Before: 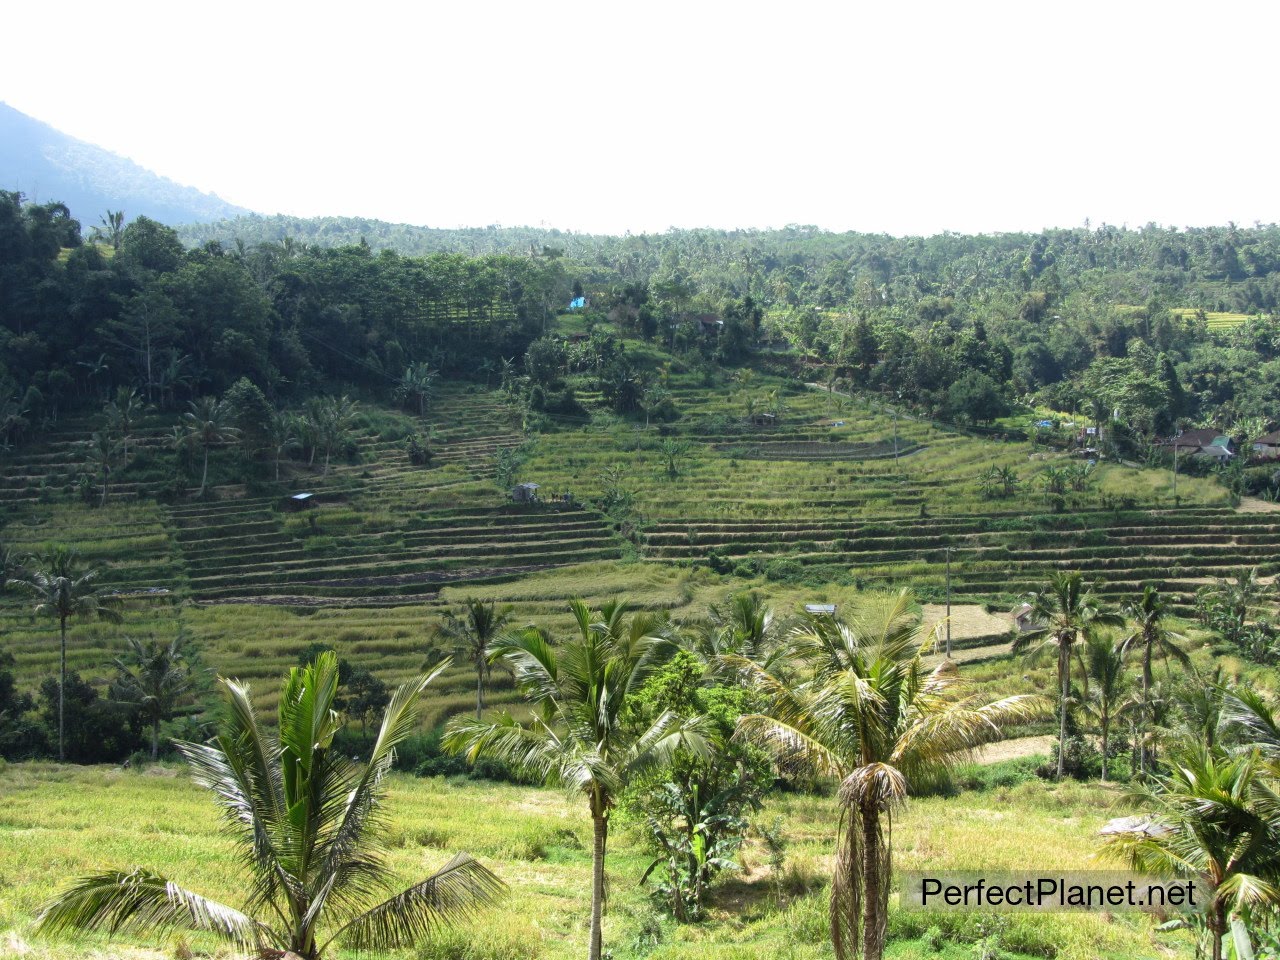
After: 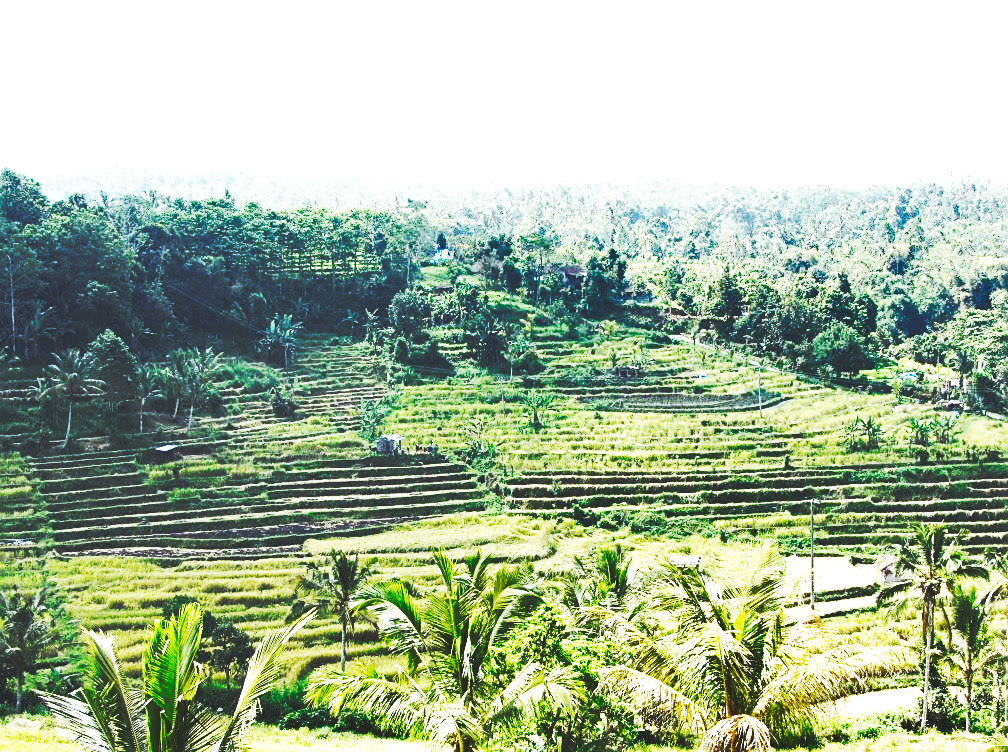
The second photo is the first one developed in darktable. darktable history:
exposure: exposure 0.601 EV, compensate exposure bias true, compensate highlight preservation false
shadows and highlights: low approximation 0.01, soften with gaussian
sharpen: on, module defaults
crop and rotate: left 10.691%, top 5.028%, right 10.504%, bottom 16.592%
base curve: curves: ch0 [(0, 0.015) (0.085, 0.116) (0.134, 0.298) (0.19, 0.545) (0.296, 0.764) (0.599, 0.982) (1, 1)], preserve colors none
